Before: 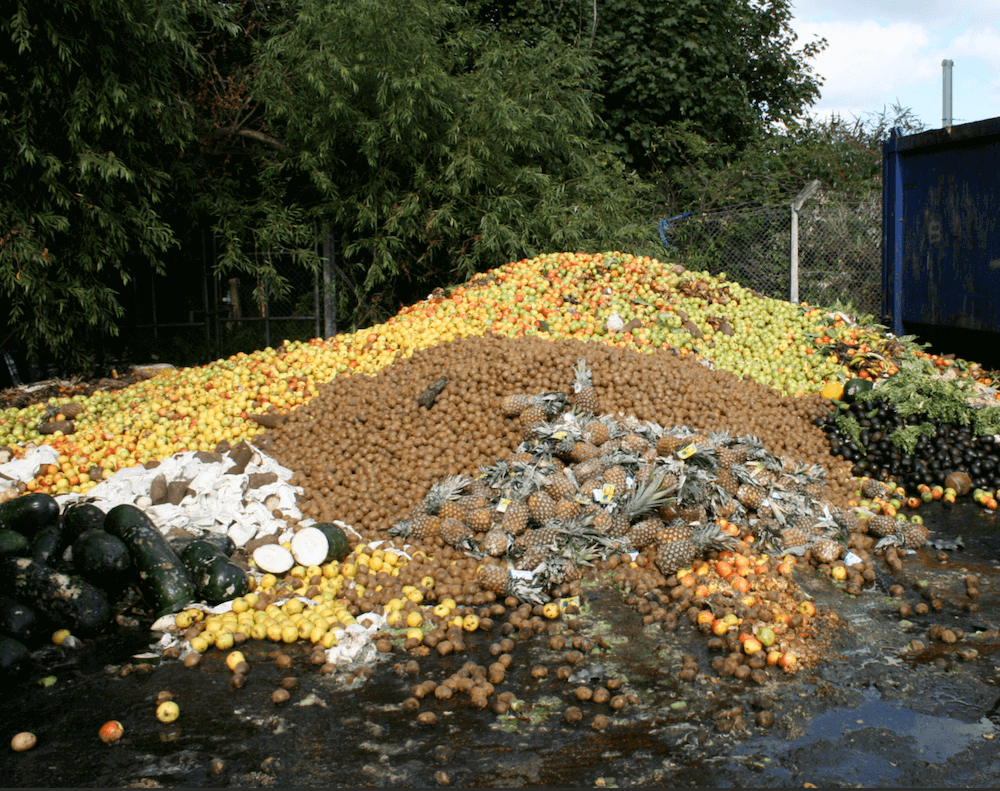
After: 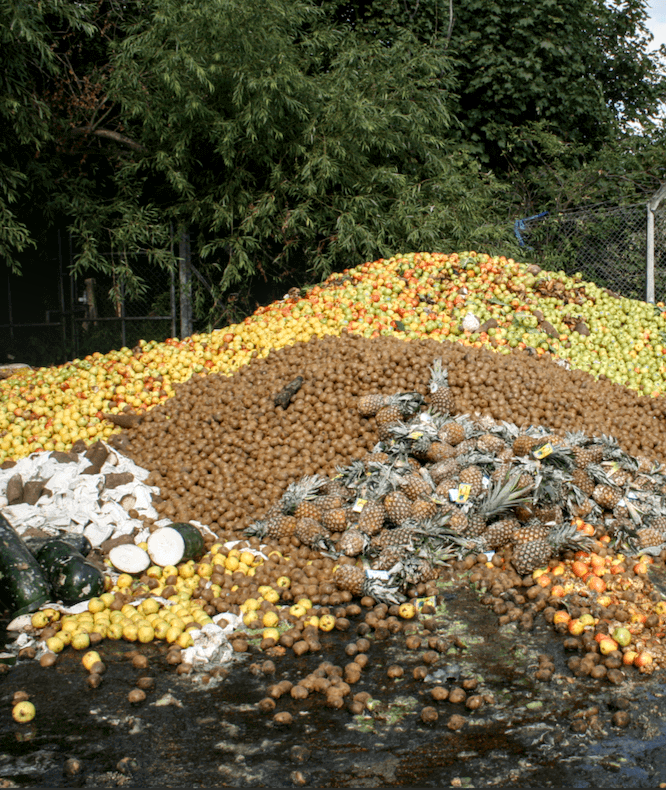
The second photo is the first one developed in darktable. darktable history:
local contrast: on, module defaults
crop and rotate: left 14.436%, right 18.898%
